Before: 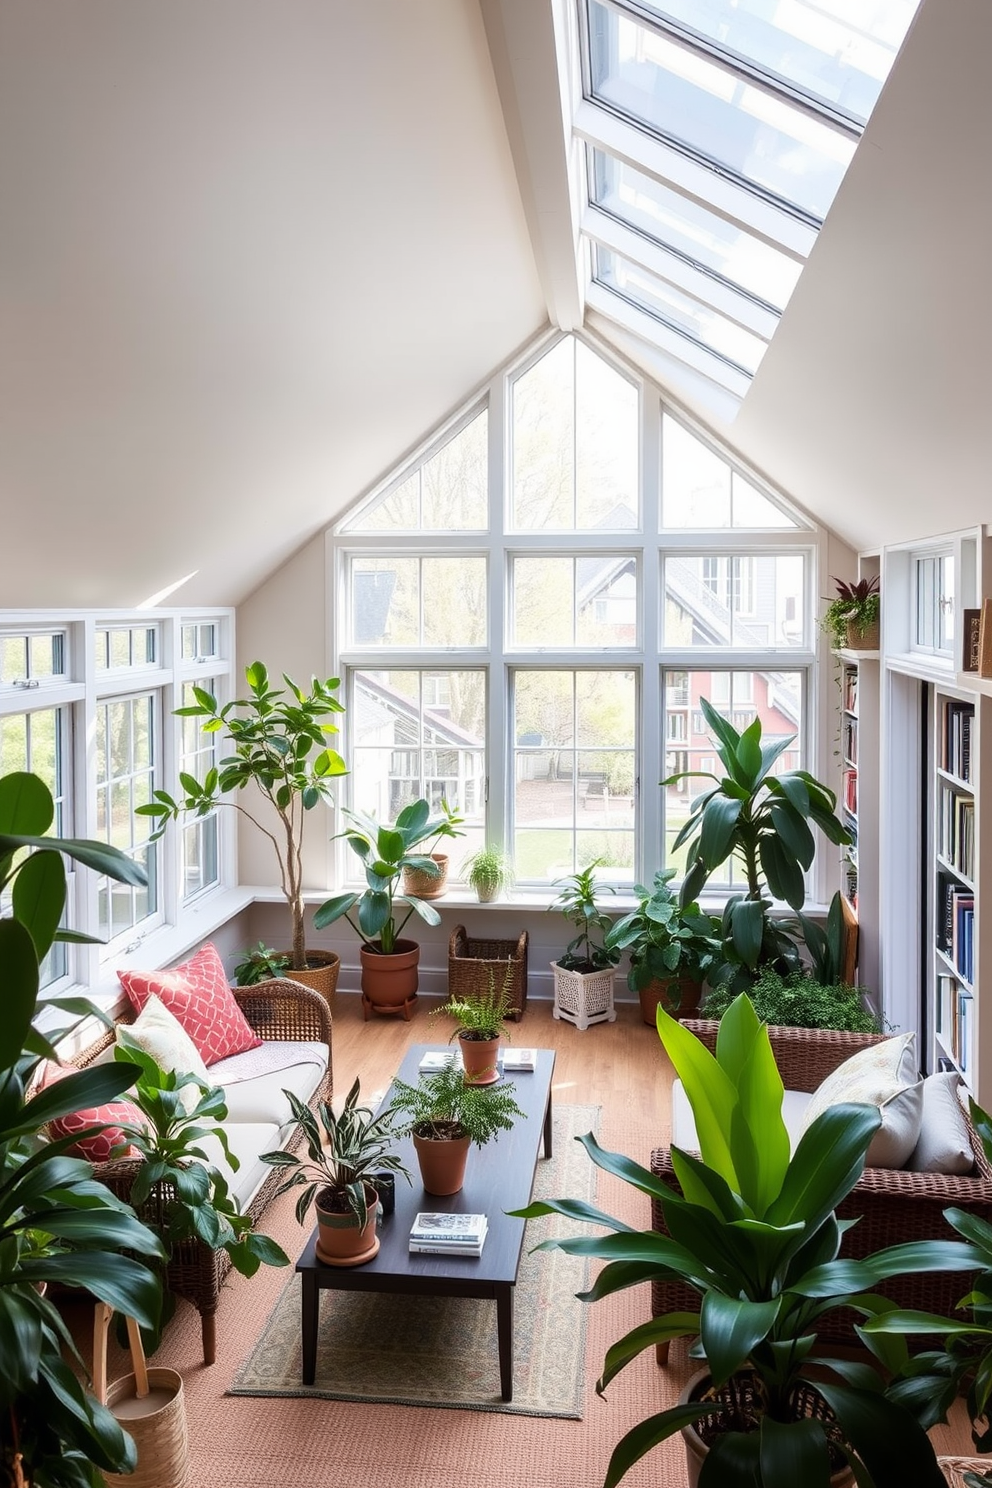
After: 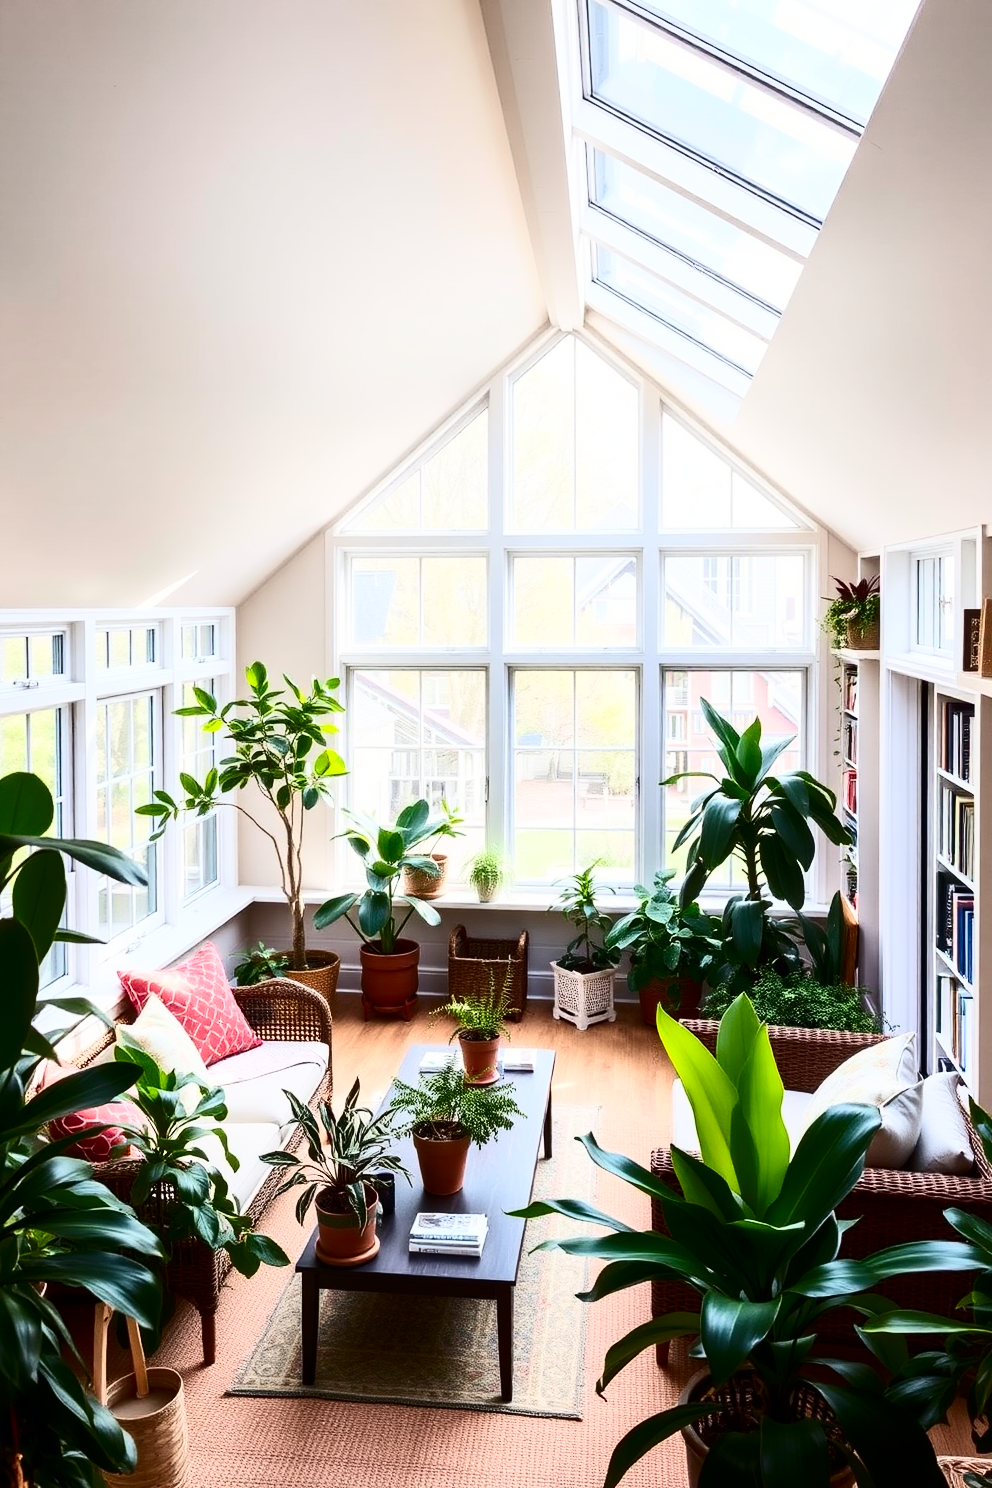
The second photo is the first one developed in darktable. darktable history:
exposure: compensate highlight preservation false
contrast brightness saturation: contrast 0.41, brightness 0.054, saturation 0.247
